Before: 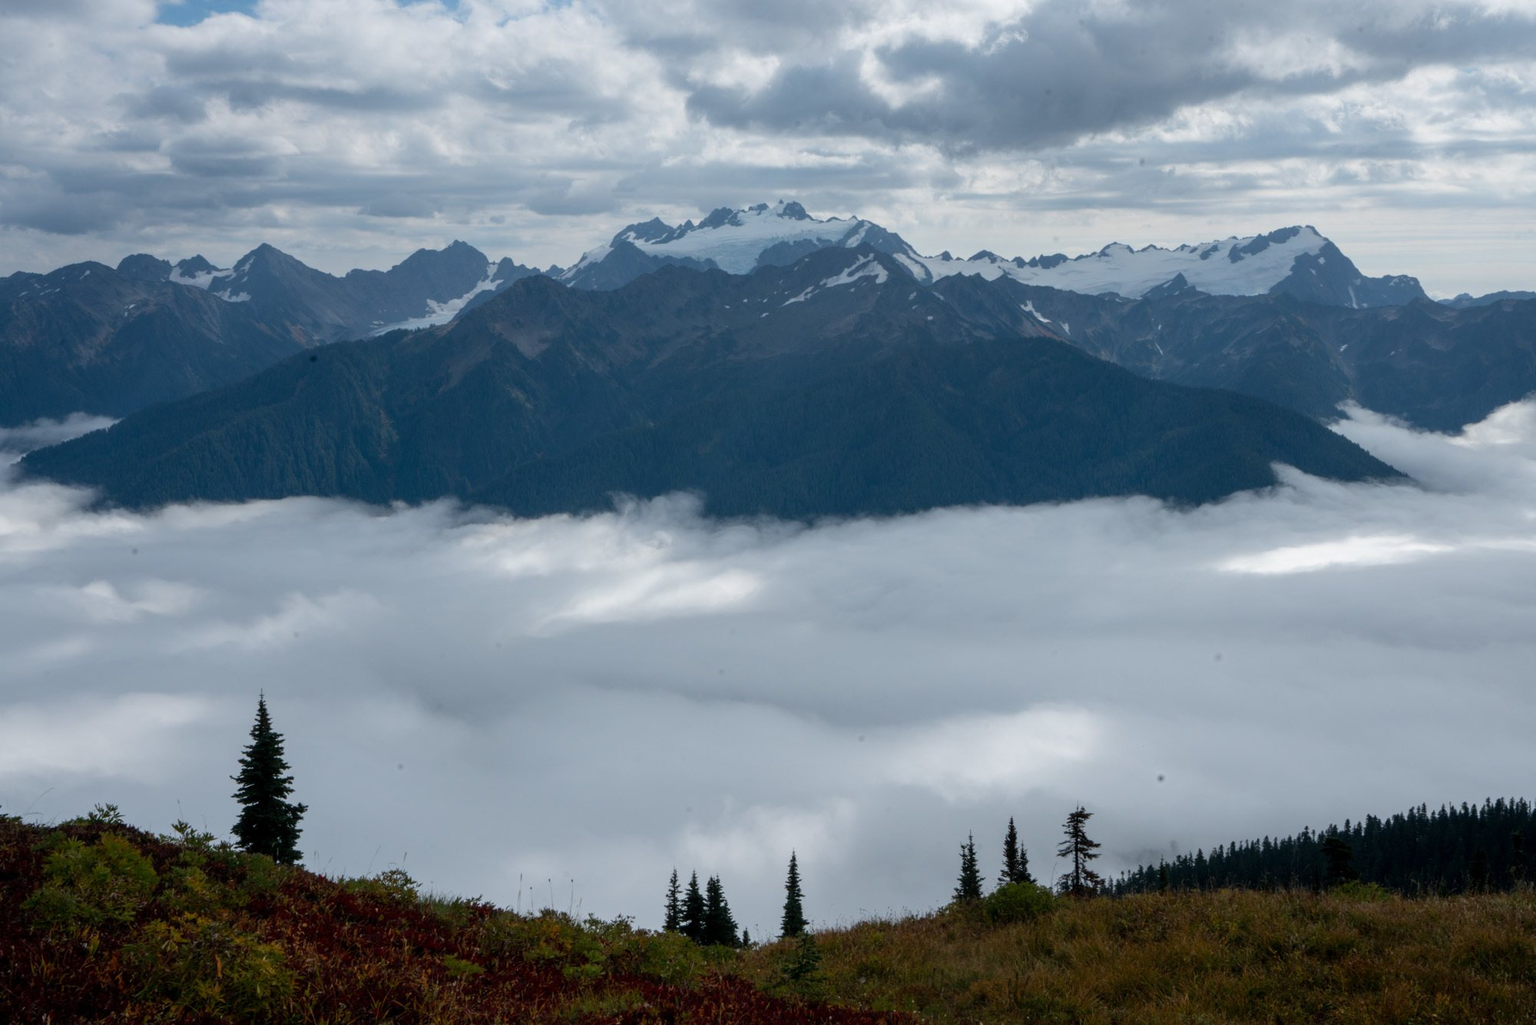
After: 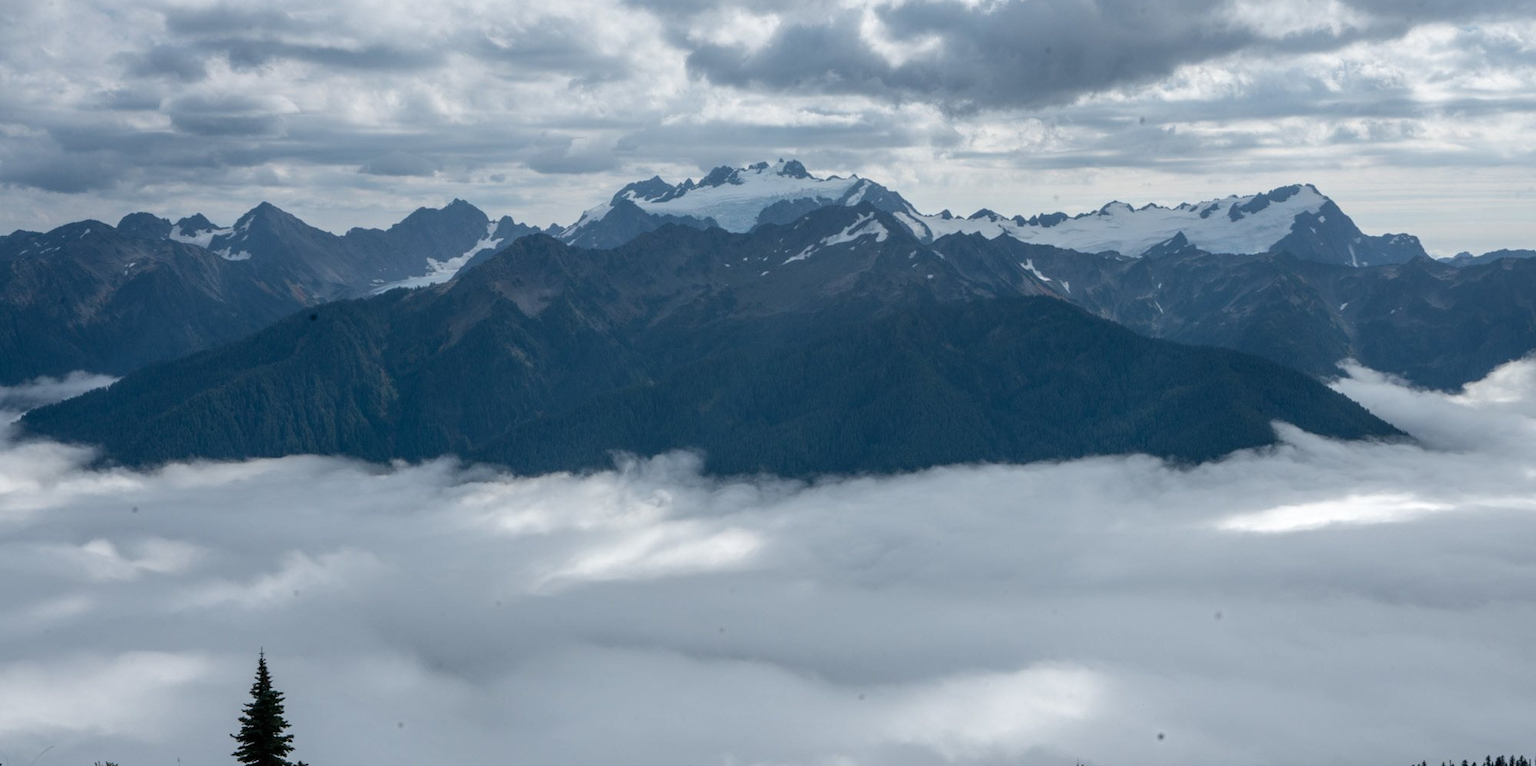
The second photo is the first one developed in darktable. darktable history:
local contrast: on, module defaults
crop: top 4.06%, bottom 21.065%
